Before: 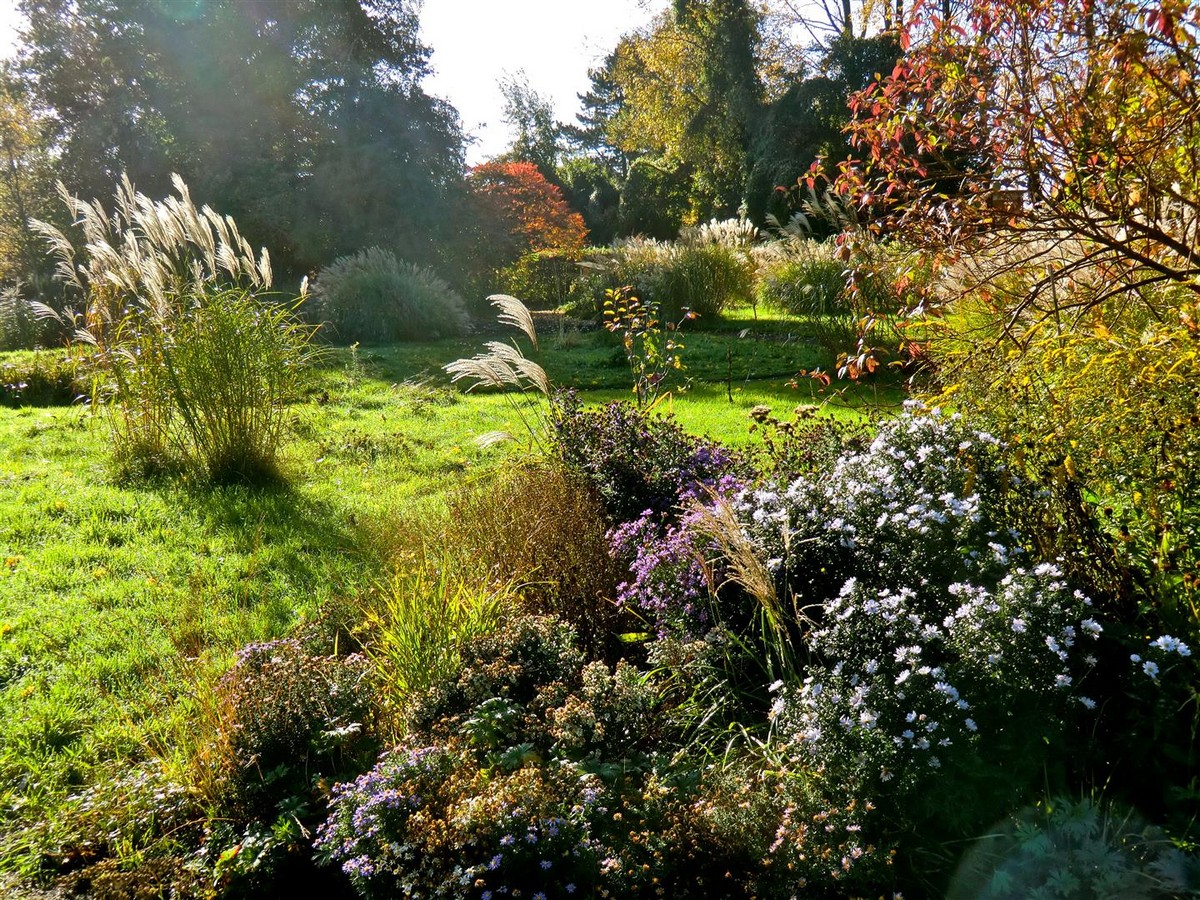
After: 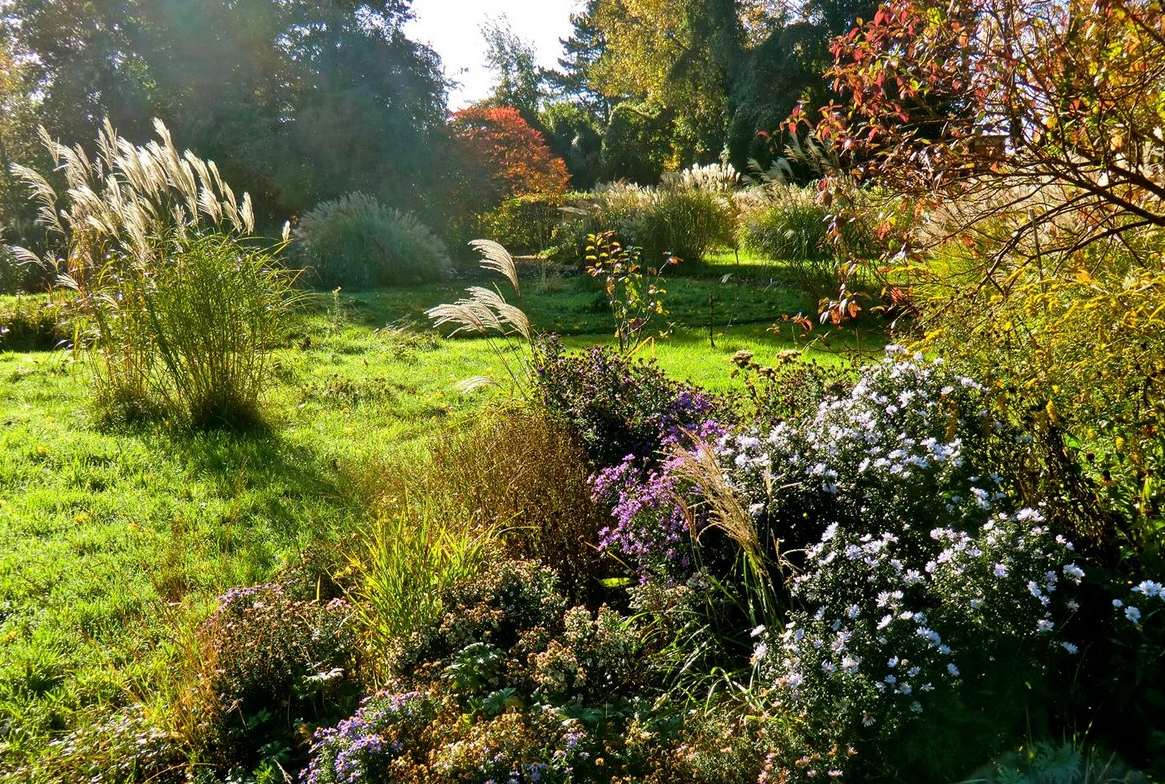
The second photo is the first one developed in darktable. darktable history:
velvia: on, module defaults
crop: left 1.507%, top 6.147%, right 1.379%, bottom 6.637%
